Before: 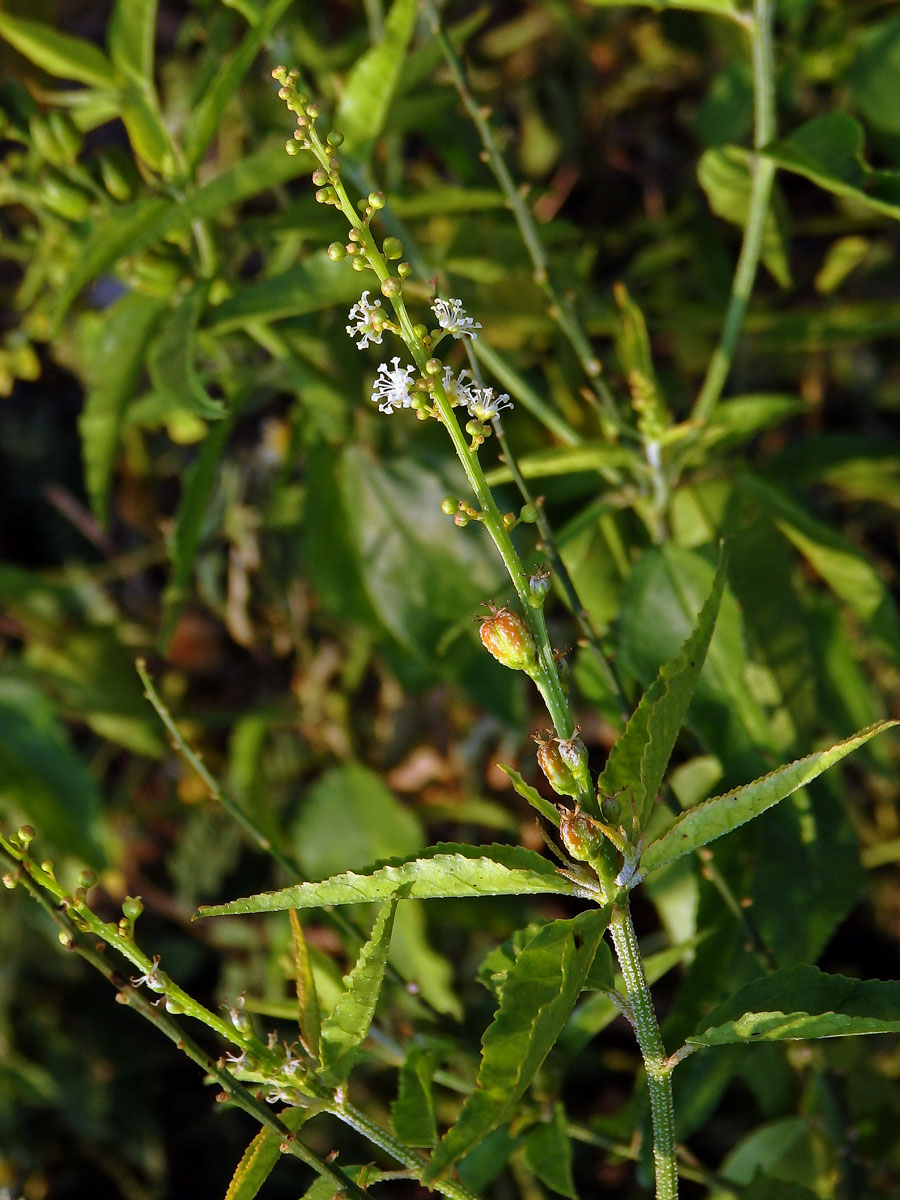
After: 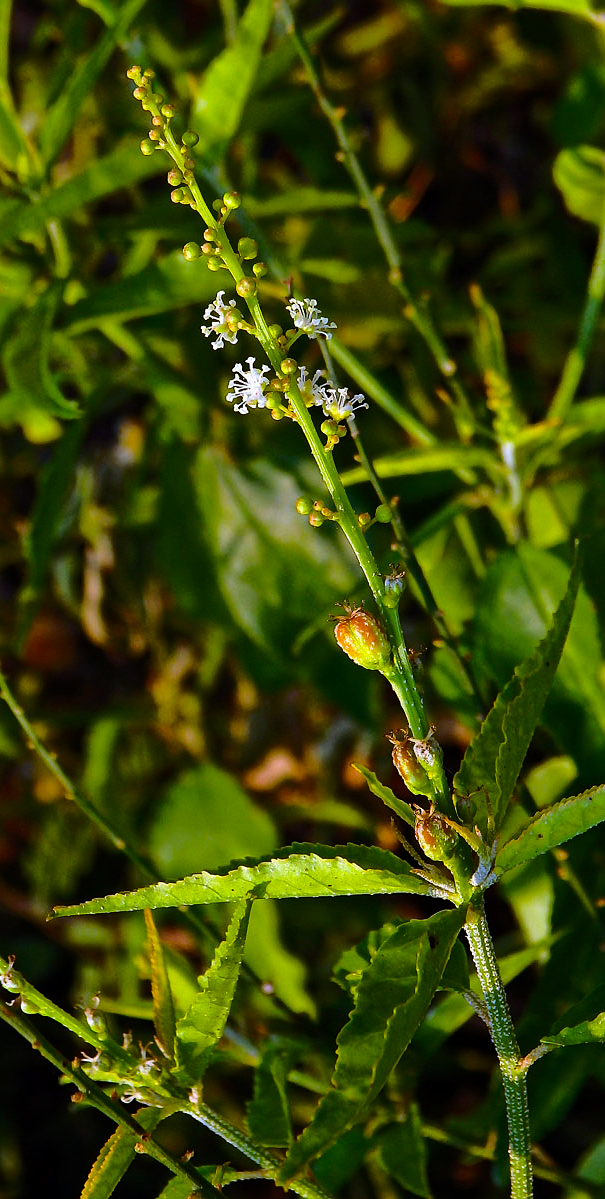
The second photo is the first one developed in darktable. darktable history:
contrast brightness saturation: contrast 0.038, saturation 0.156
tone equalizer: on, module defaults
crop and rotate: left 16.176%, right 16.562%
color balance rgb: linear chroma grading › global chroma 9.513%, perceptual saturation grading › global saturation 24.898%
base curve: curves: ch0 [(0, 0) (0.073, 0.04) (0.157, 0.139) (0.492, 0.492) (0.758, 0.758) (1, 1)]
sharpen: radius 1.281, amount 0.307, threshold 0.098
